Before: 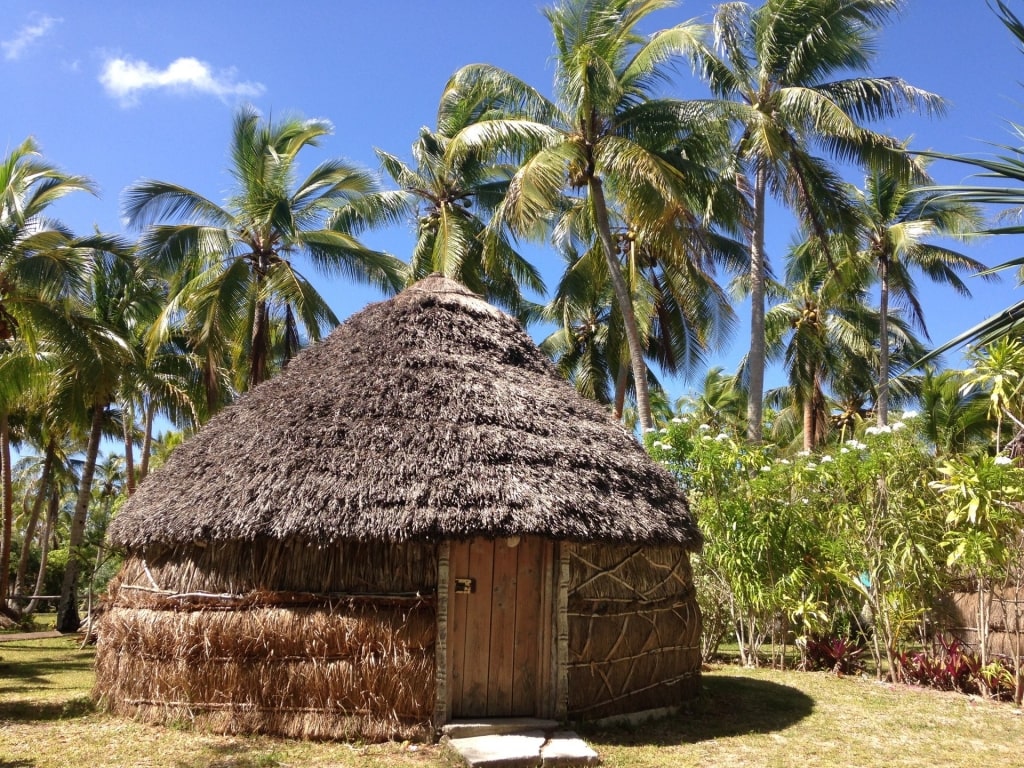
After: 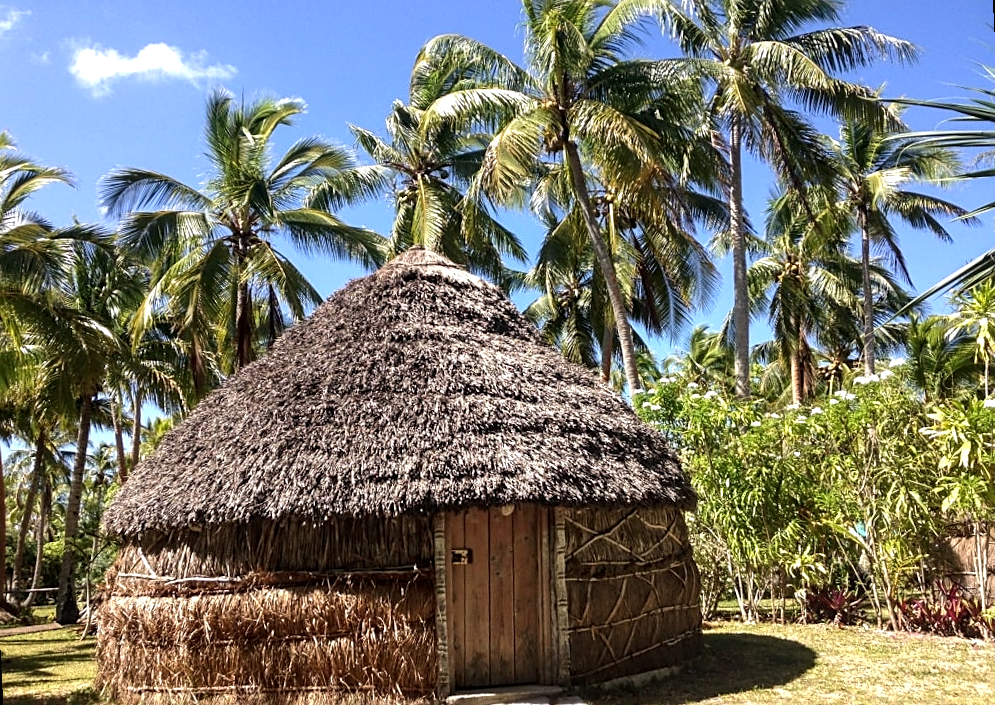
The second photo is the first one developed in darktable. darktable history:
rotate and perspective: rotation -3°, crop left 0.031, crop right 0.968, crop top 0.07, crop bottom 0.93
sharpen: on, module defaults
local contrast: detail 130%
tone equalizer: -8 EV -0.417 EV, -7 EV -0.389 EV, -6 EV -0.333 EV, -5 EV -0.222 EV, -3 EV 0.222 EV, -2 EV 0.333 EV, -1 EV 0.389 EV, +0 EV 0.417 EV, edges refinement/feathering 500, mask exposure compensation -1.57 EV, preserve details no
